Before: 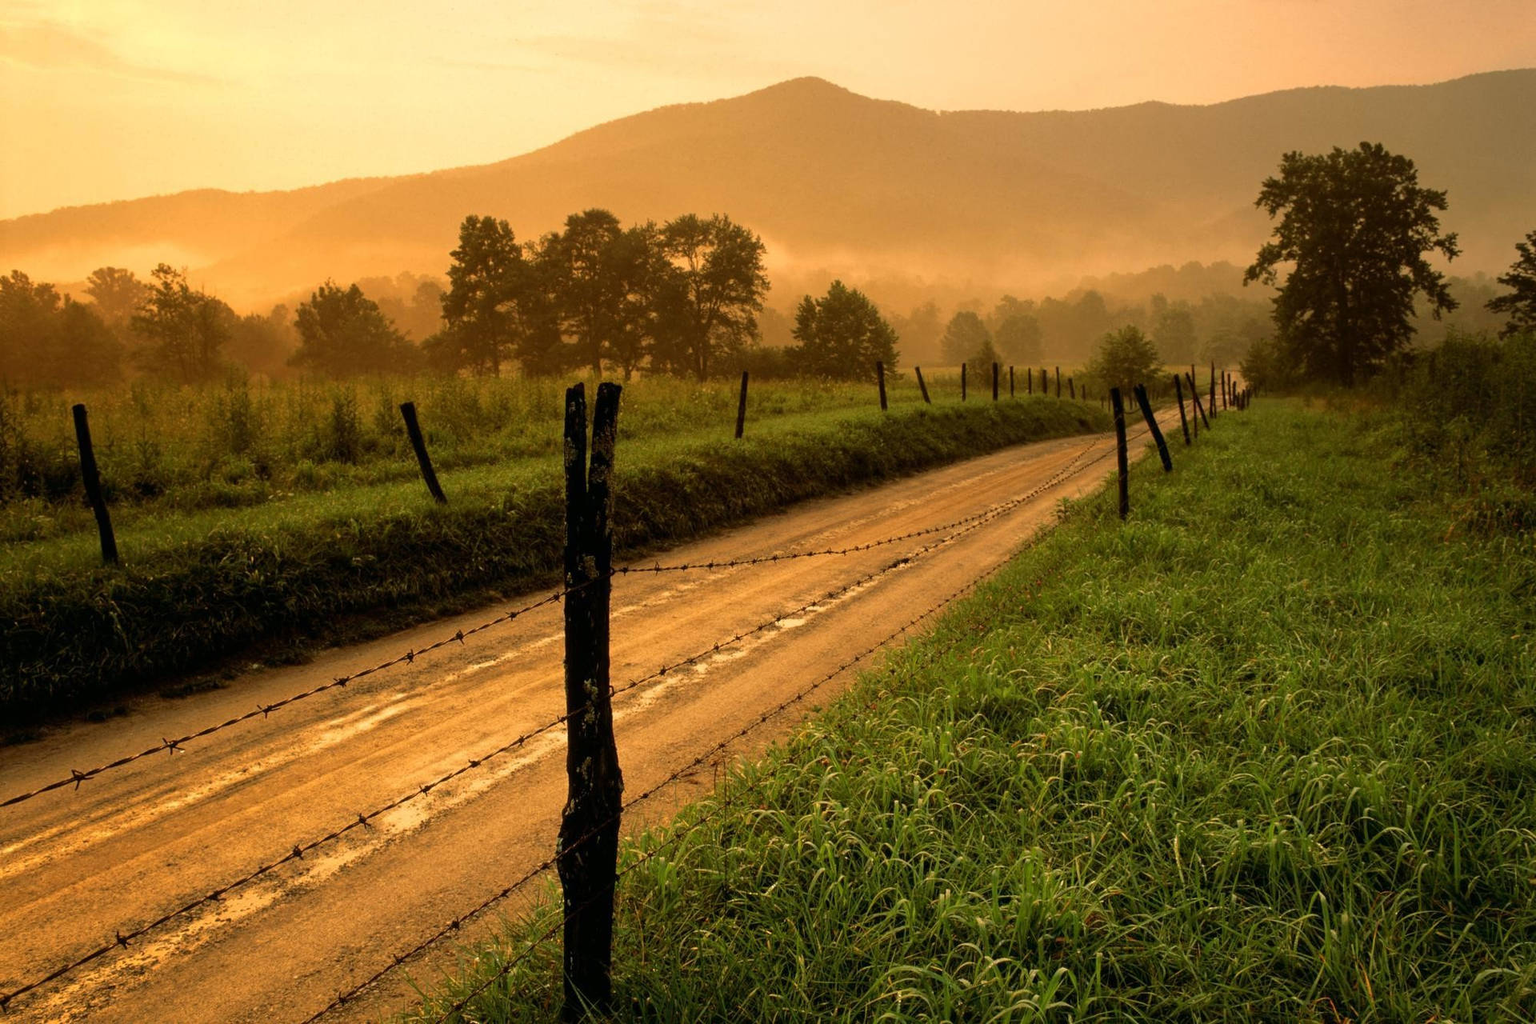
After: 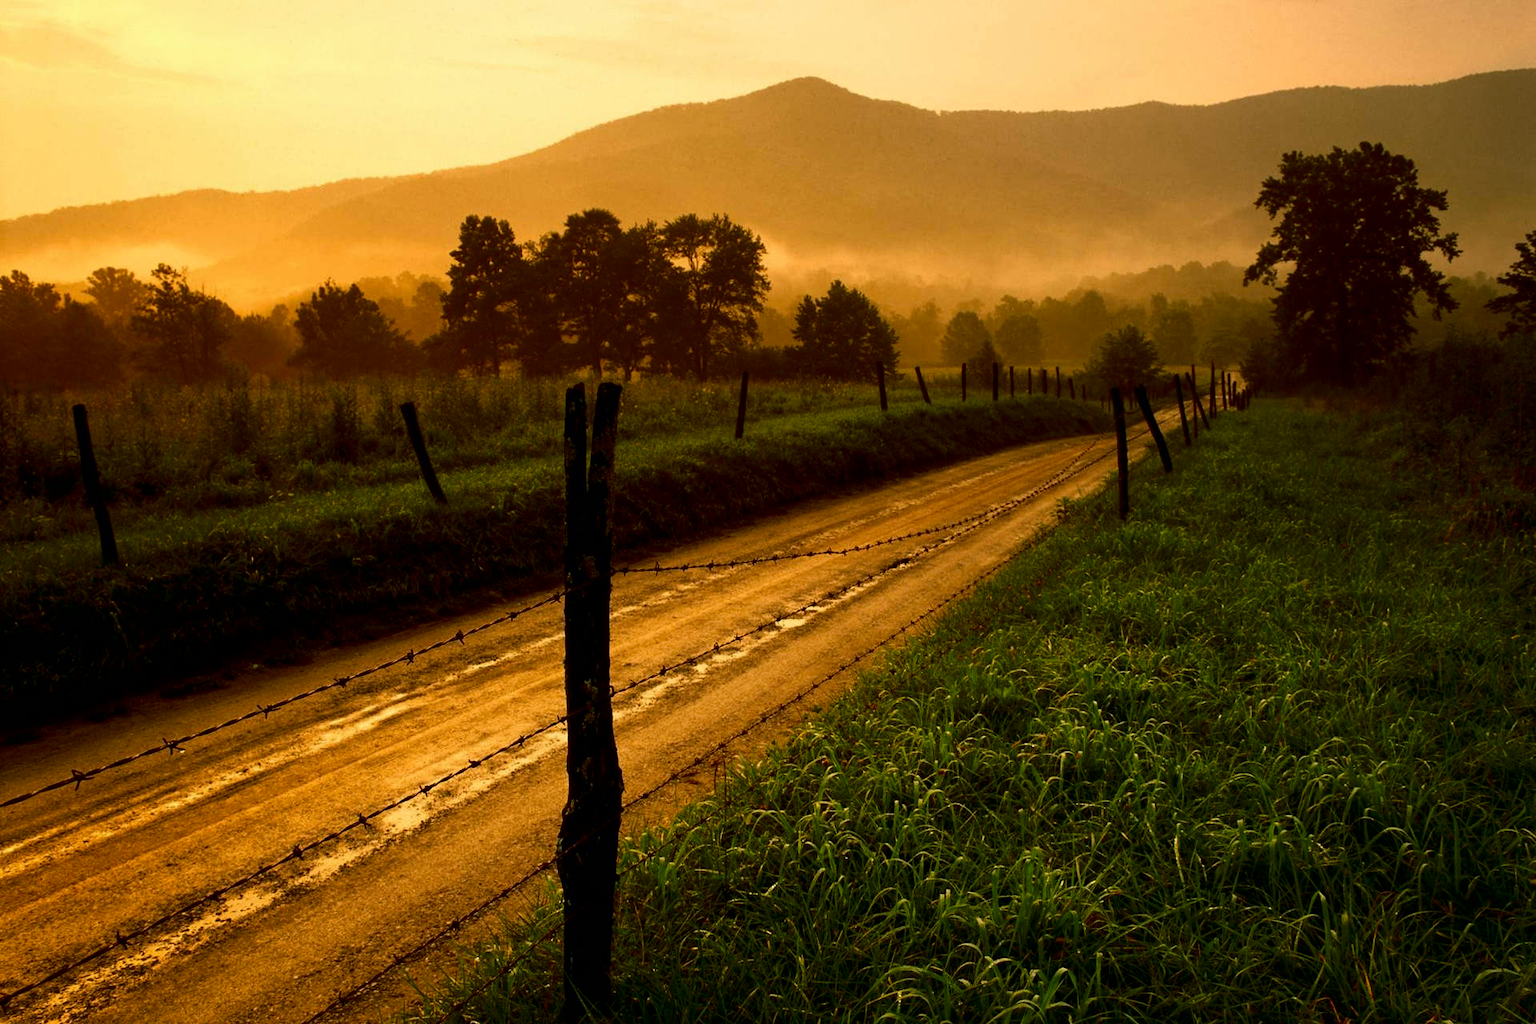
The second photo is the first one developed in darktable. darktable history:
color correction: highlights a* -2.68, highlights b* 2.57
tone equalizer: on, module defaults
contrast brightness saturation: contrast 0.19, brightness -0.24, saturation 0.11
color balance: contrast fulcrum 17.78%
